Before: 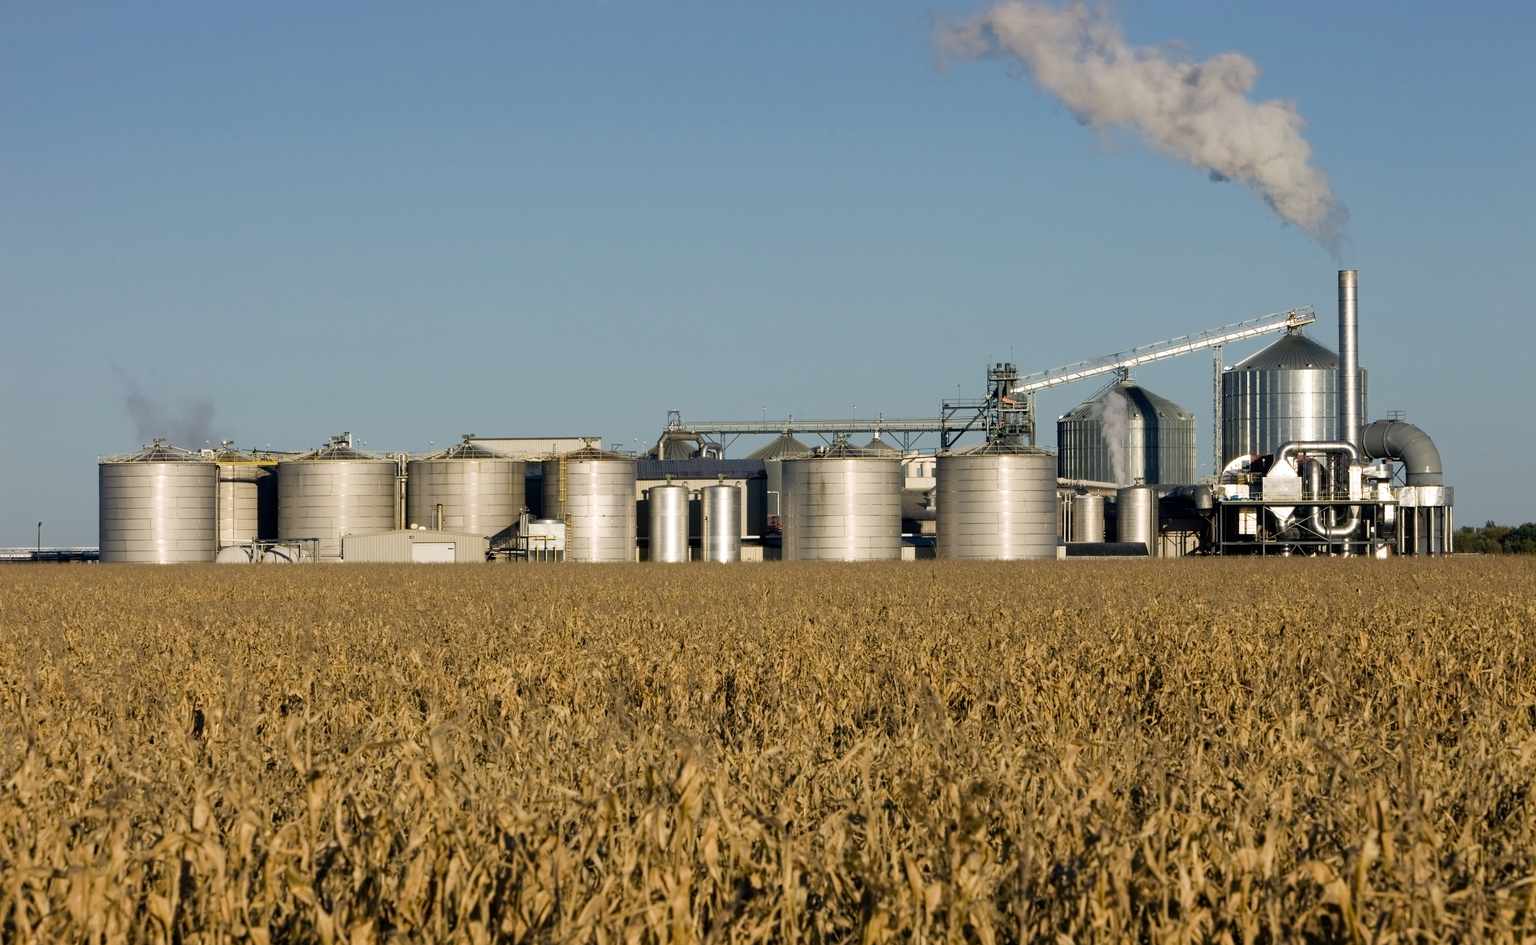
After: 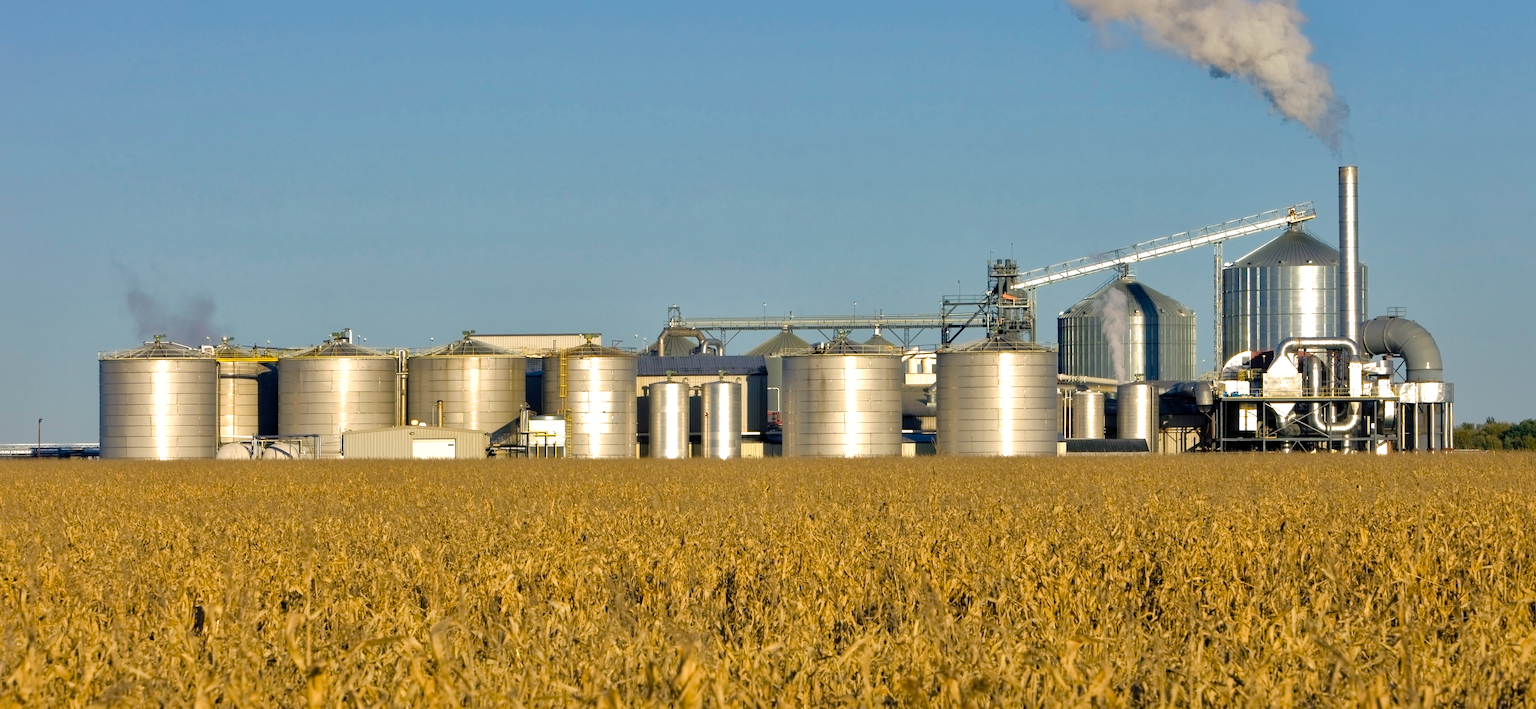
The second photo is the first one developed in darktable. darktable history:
shadows and highlights: shadows 40.32, highlights -59.66, highlights color adjustment 89.11%
tone equalizer: -8 EV 0.224 EV, -7 EV 0.408 EV, -6 EV 0.425 EV, -5 EV 0.259 EV, -3 EV -0.284 EV, -2 EV -0.419 EV, -1 EV -0.395 EV, +0 EV -0.274 EV, edges refinement/feathering 500, mask exposure compensation -1.57 EV, preserve details no
crop: top 11.055%, bottom 13.892%
color balance rgb: shadows lift › luminance -9.509%, perceptual saturation grading › global saturation 16.413%, perceptual brilliance grading › global brilliance 29.552%, global vibrance 9.478%
